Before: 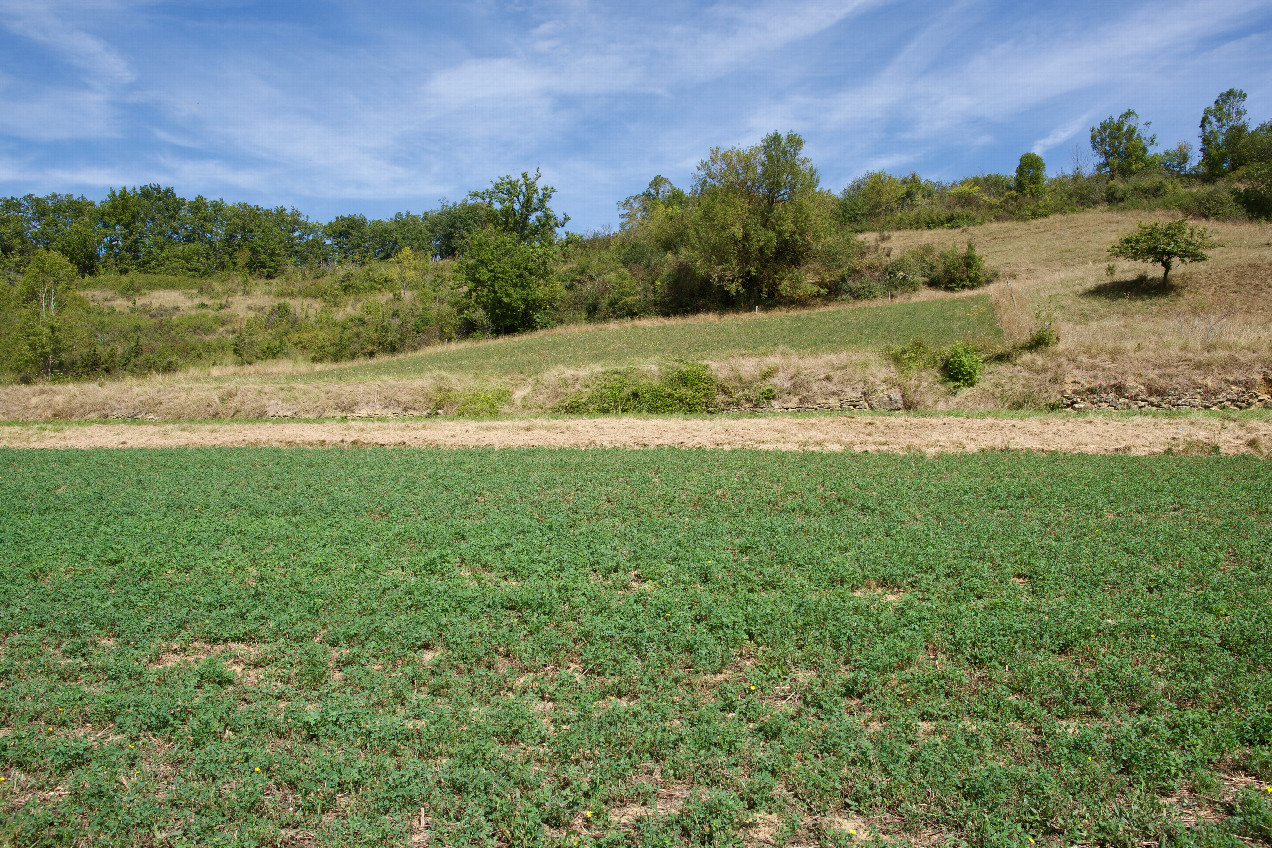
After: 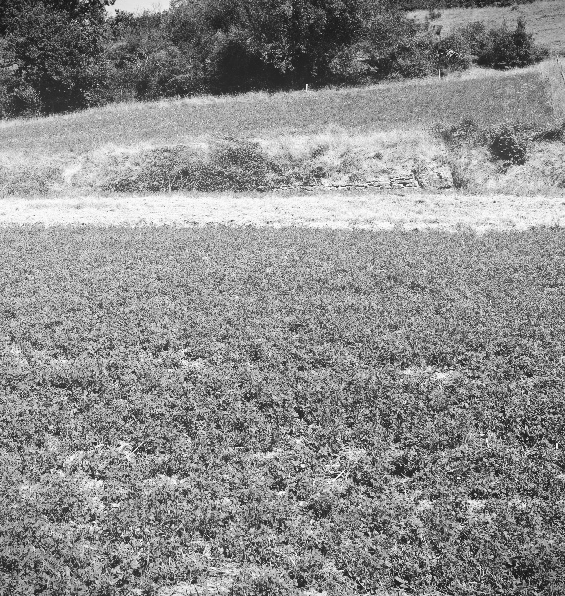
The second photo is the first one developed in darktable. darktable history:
vignetting: fall-off start 100%, fall-off radius 71%, brightness -0.434, saturation -0.2, width/height ratio 1.178, dithering 8-bit output, unbound false
bloom: on, module defaults
crop: left 35.432%, top 26.233%, right 20.145%, bottom 3.432%
color calibration: output gray [0.253, 0.26, 0.487, 0], gray › normalize channels true, illuminant same as pipeline (D50), adaptation XYZ, x 0.346, y 0.359, gamut compression 0
color balance rgb: shadows lift › luminance -20%, power › hue 72.24°, highlights gain › luminance 15%, global offset › hue 171.6°, perceptual saturation grading › global saturation 14.09%, perceptual saturation grading › highlights -25%, perceptual saturation grading › shadows 25%, global vibrance 25%, contrast 10%
base curve: curves: ch0 [(0, 0) (0.036, 0.025) (0.121, 0.166) (0.206, 0.329) (0.605, 0.79) (1, 1)], preserve colors none
monochrome: a 1.94, b -0.638
white balance: red 1.05, blue 1.072
